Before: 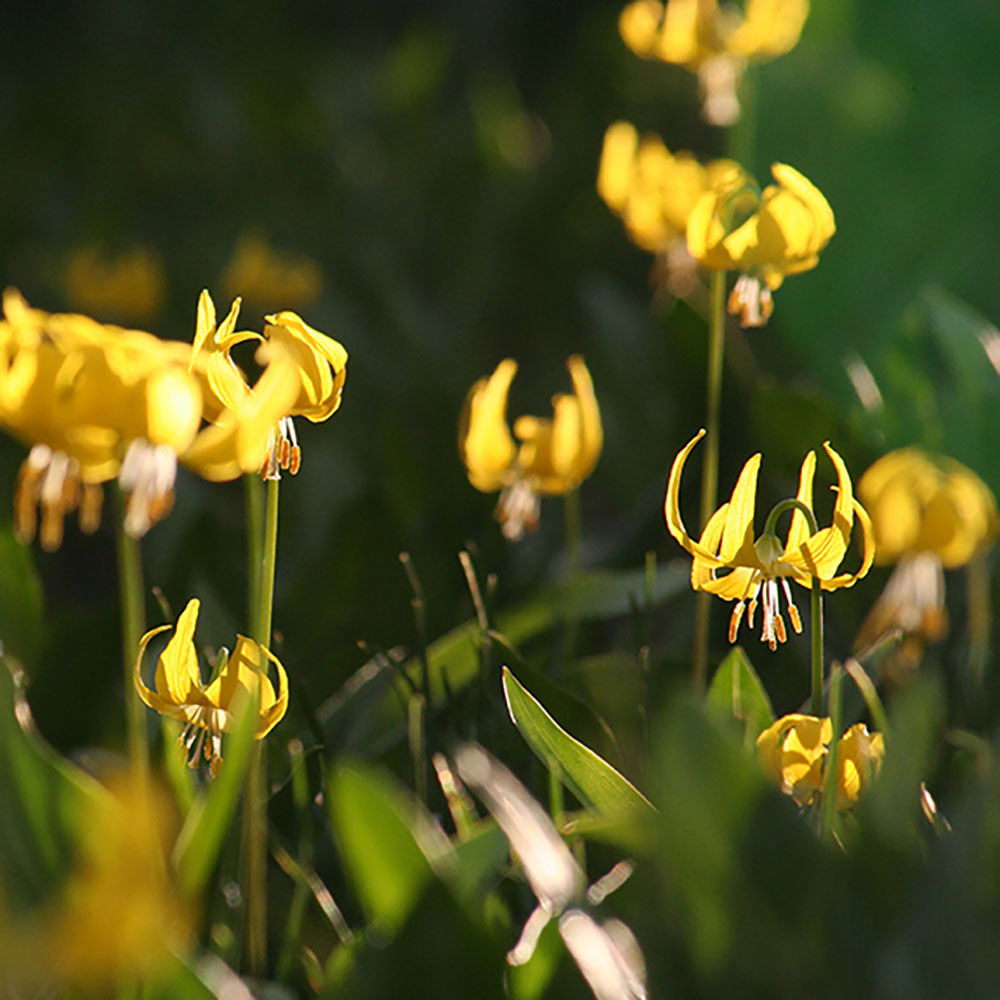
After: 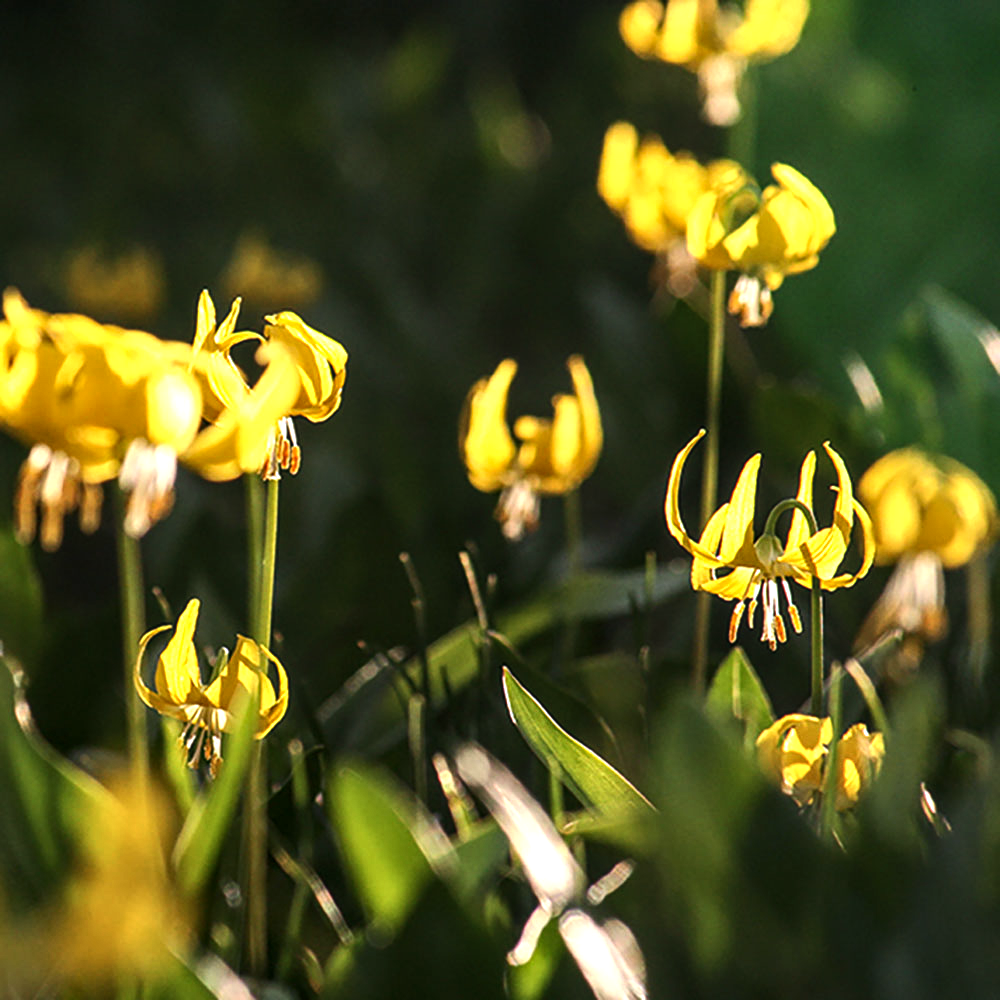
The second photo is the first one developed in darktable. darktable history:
tone equalizer: -8 EV -0.75 EV, -7 EV -0.7 EV, -6 EV -0.6 EV, -5 EV -0.4 EV, -3 EV 0.4 EV, -2 EV 0.6 EV, -1 EV 0.7 EV, +0 EV 0.75 EV, edges refinement/feathering 500, mask exposure compensation -1.57 EV, preserve details no
local contrast: detail 130%
